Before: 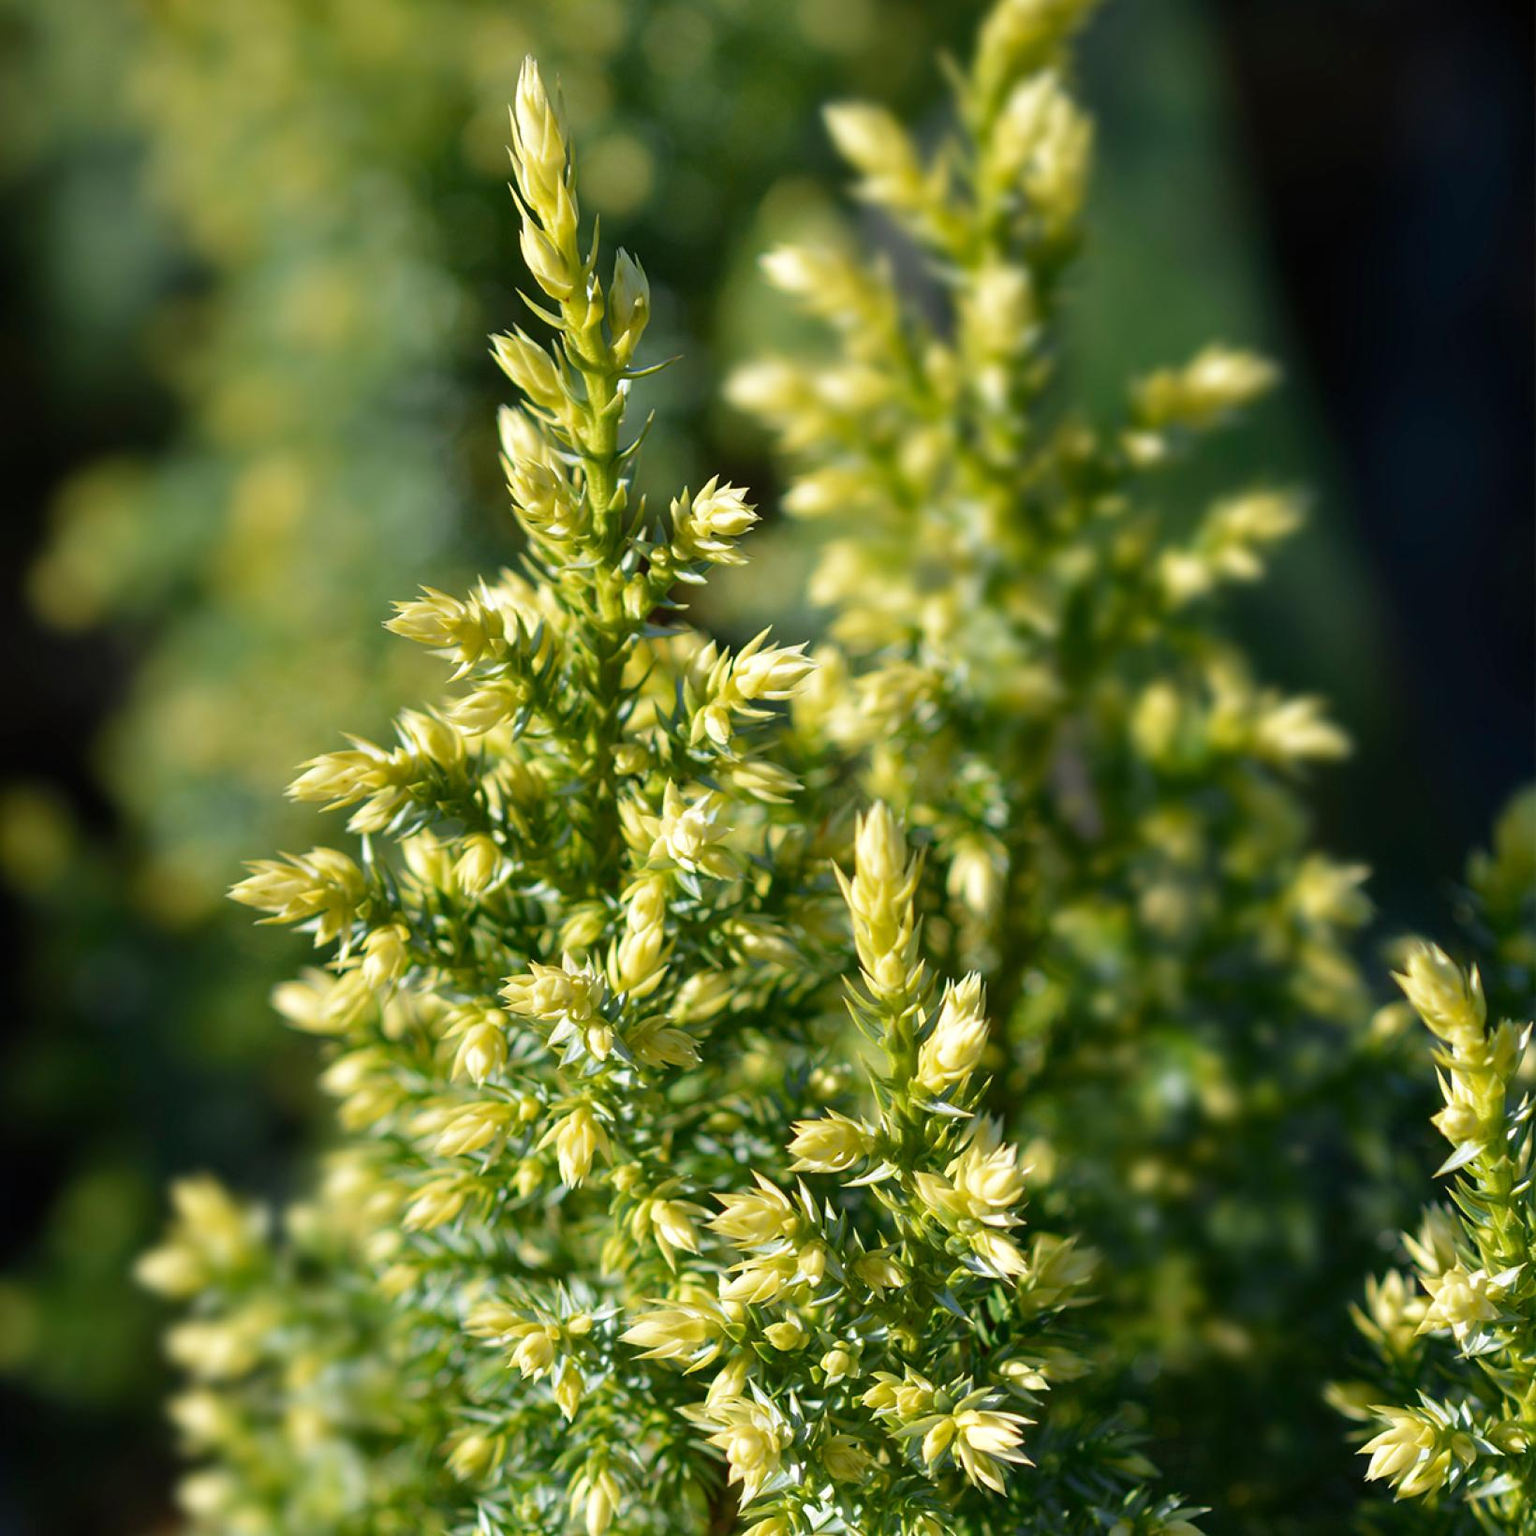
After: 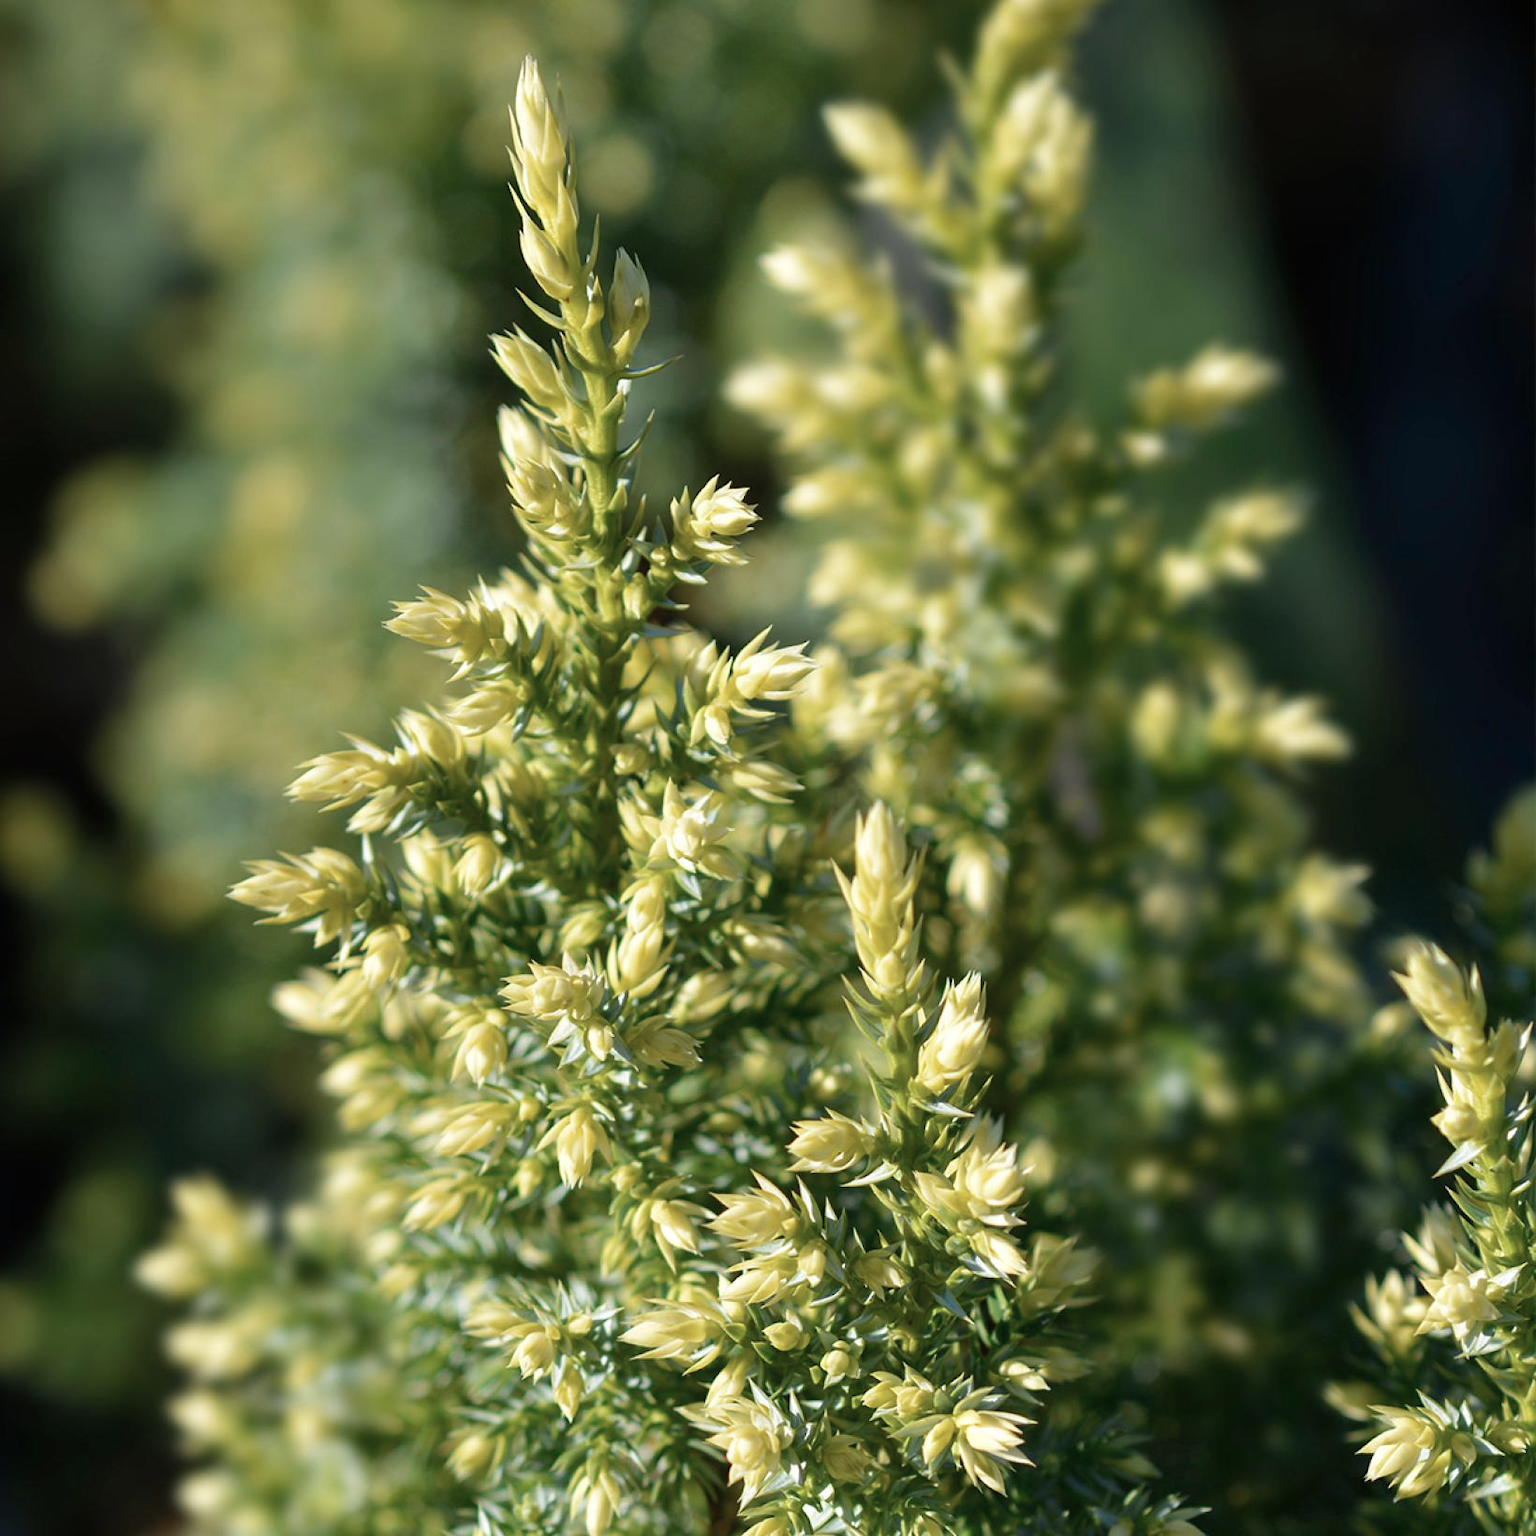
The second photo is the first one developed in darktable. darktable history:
color zones: curves: ch0 [(0, 0.5) (0.143, 0.5) (0.286, 0.5) (0.429, 0.504) (0.571, 0.5) (0.714, 0.509) (0.857, 0.5) (1, 0.5)]; ch1 [(0, 0.425) (0.143, 0.425) (0.286, 0.375) (0.429, 0.405) (0.571, 0.5) (0.714, 0.47) (0.857, 0.425) (1, 0.435)]; ch2 [(0, 0.5) (0.143, 0.5) (0.286, 0.5) (0.429, 0.517) (0.571, 0.5) (0.714, 0.51) (0.857, 0.5) (1, 0.5)]
